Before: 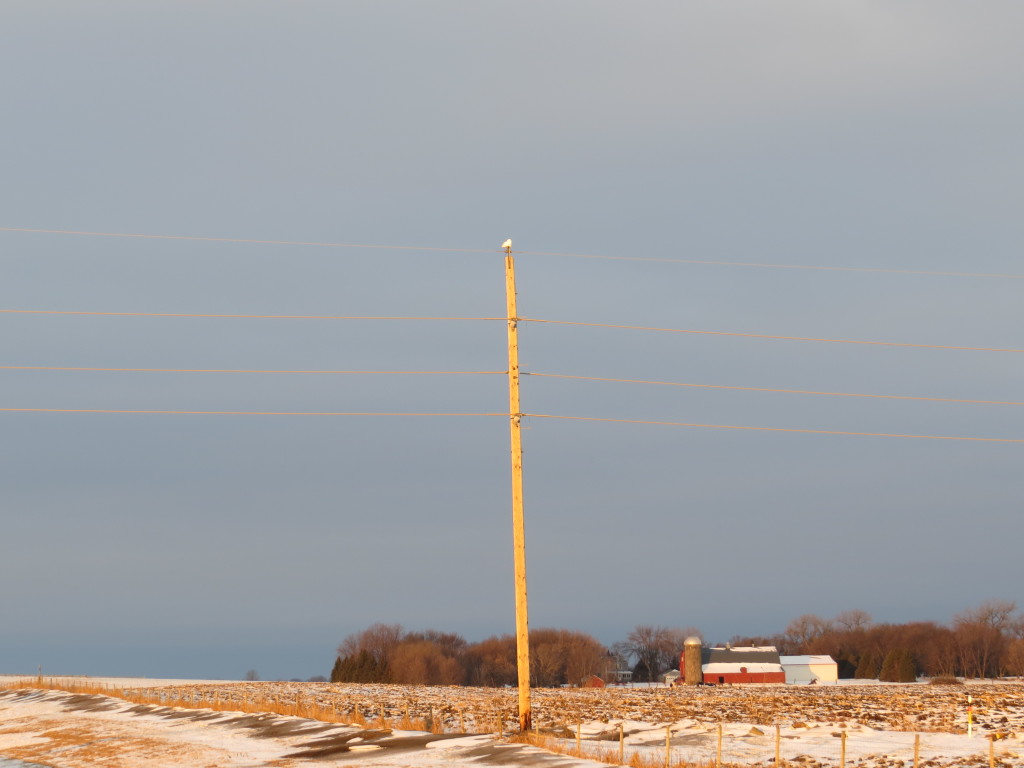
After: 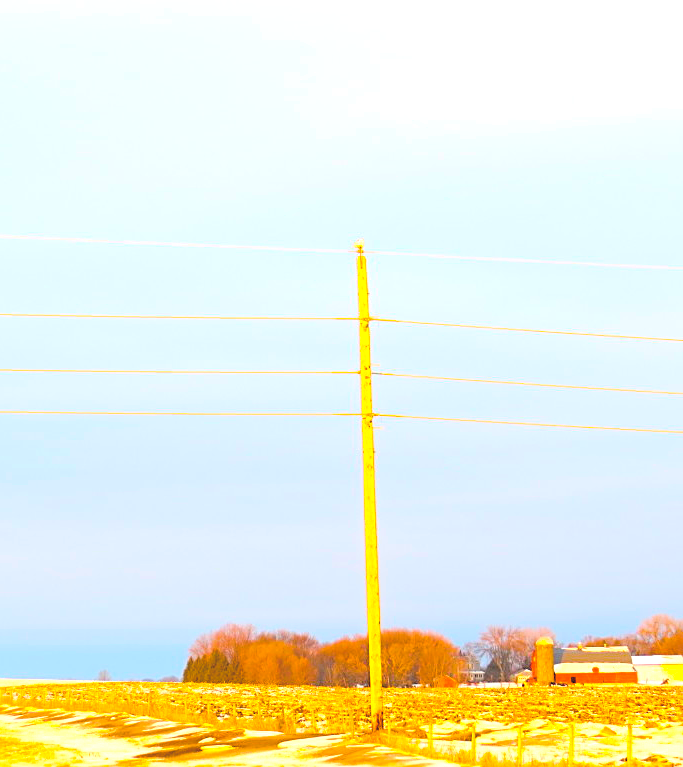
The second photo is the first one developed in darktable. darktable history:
contrast brightness saturation: brightness 0.271
crop and rotate: left 14.454%, right 18.761%
exposure: exposure 1 EV, compensate highlight preservation false
sharpen: on, module defaults
color balance rgb: highlights gain › luminance 0.62%, highlights gain › chroma 0.474%, highlights gain › hue 41.53°, linear chroma grading › mid-tones 7.266%, perceptual saturation grading › global saturation 66.209%, perceptual saturation grading › highlights 50.472%, perceptual saturation grading › shadows 29.847%, perceptual brilliance grading › global brilliance 2.838%, perceptual brilliance grading › highlights -2.645%, perceptual brilliance grading › shadows 2.965%, global vibrance 20%
levels: levels [0, 0.48, 0.961]
